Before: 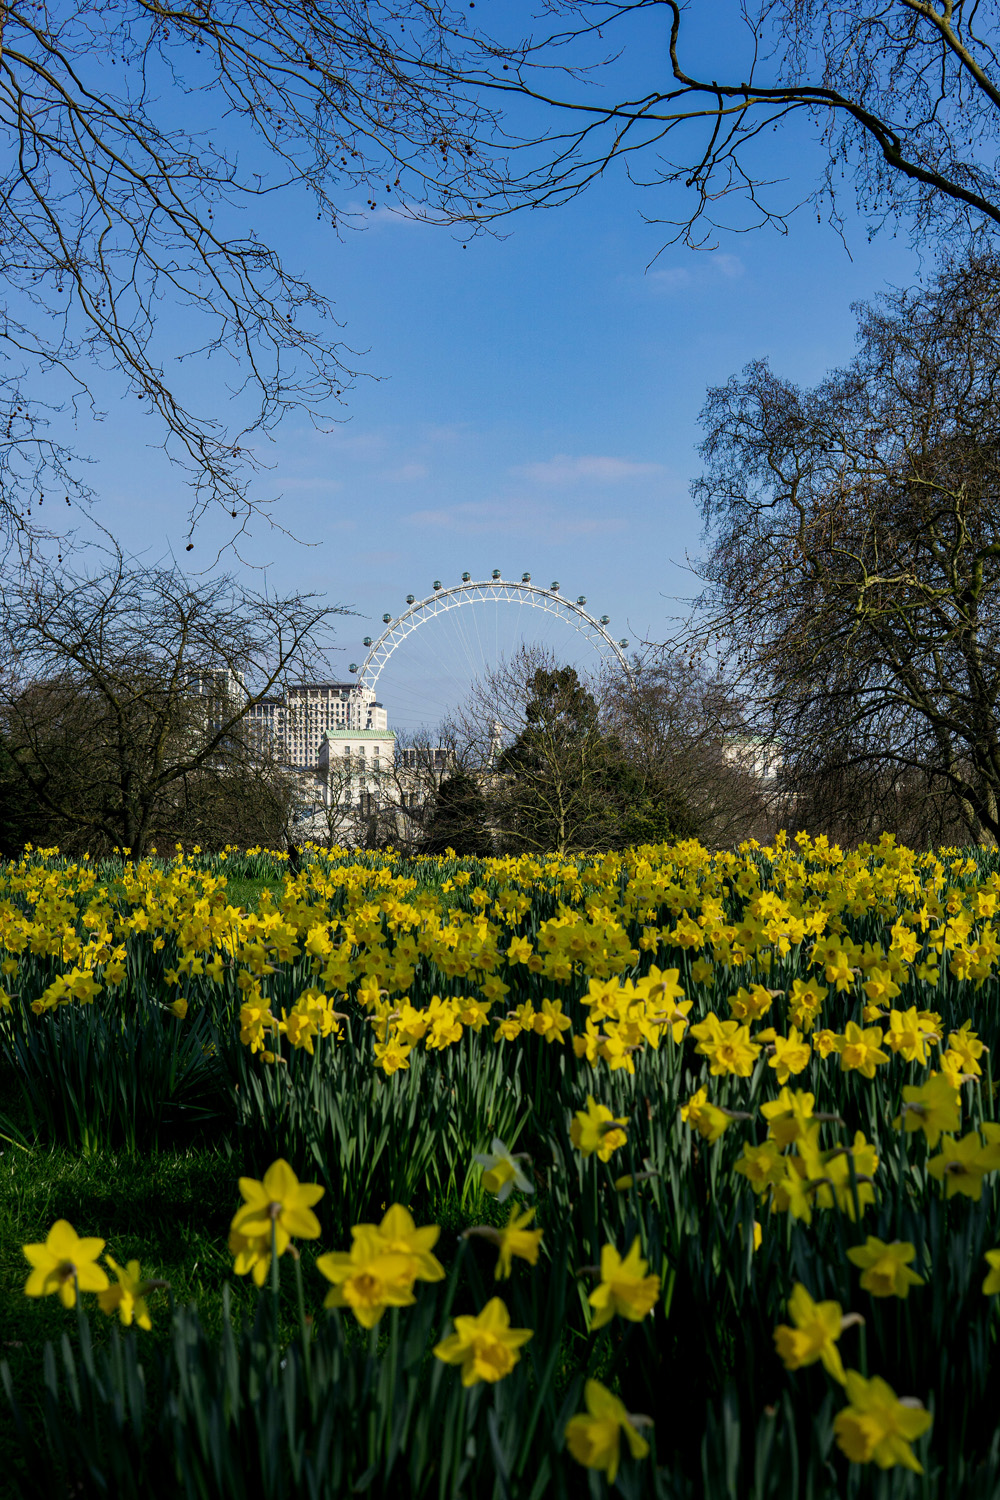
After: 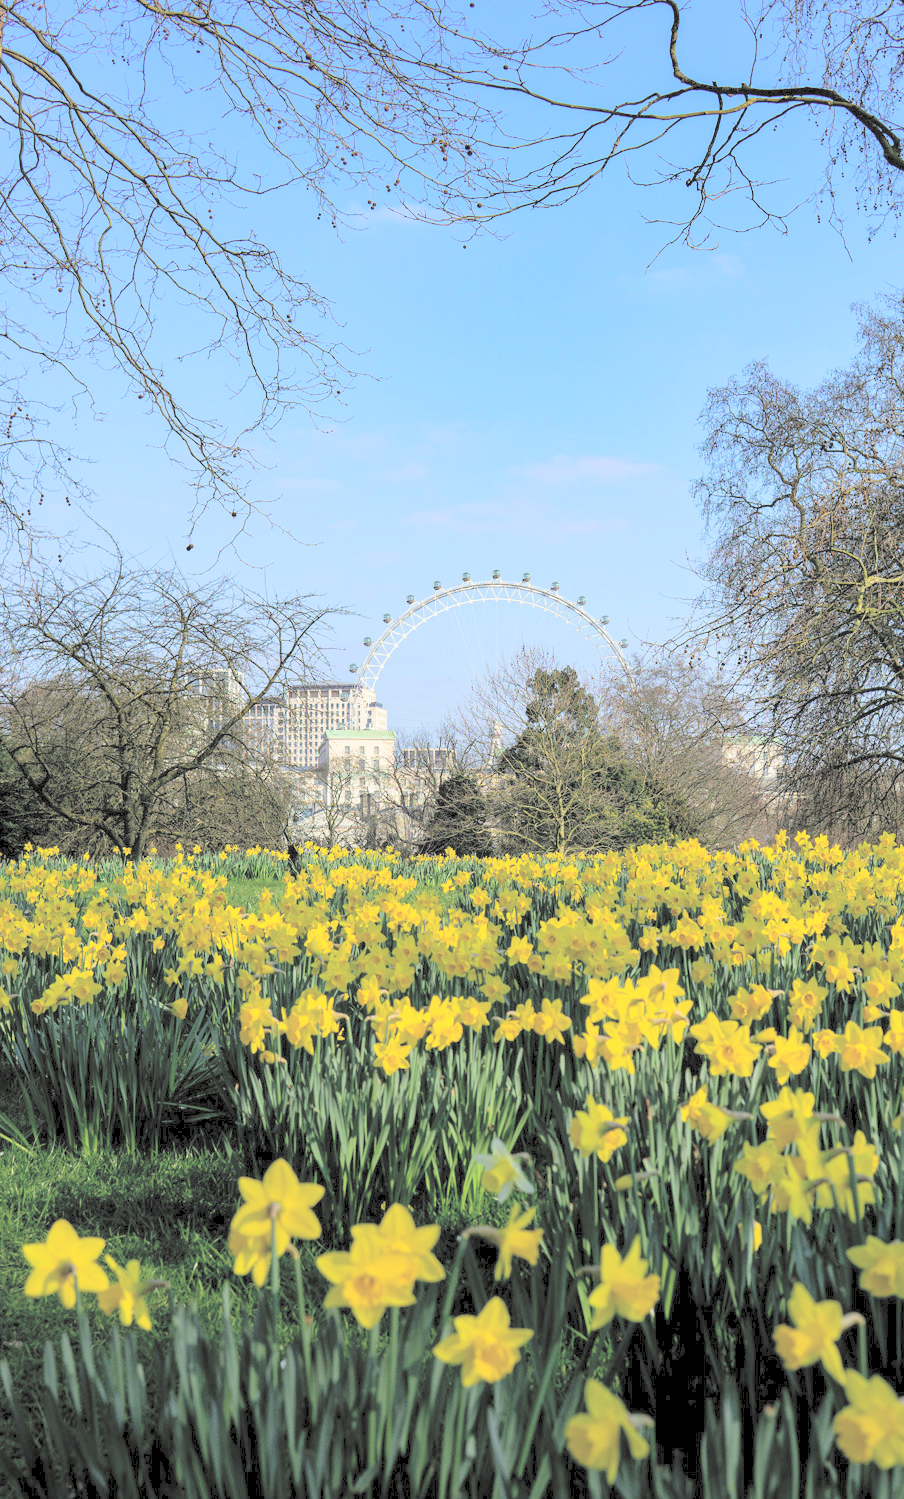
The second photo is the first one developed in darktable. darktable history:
crop: right 9.509%, bottom 0.031%
contrast brightness saturation: brightness 1
